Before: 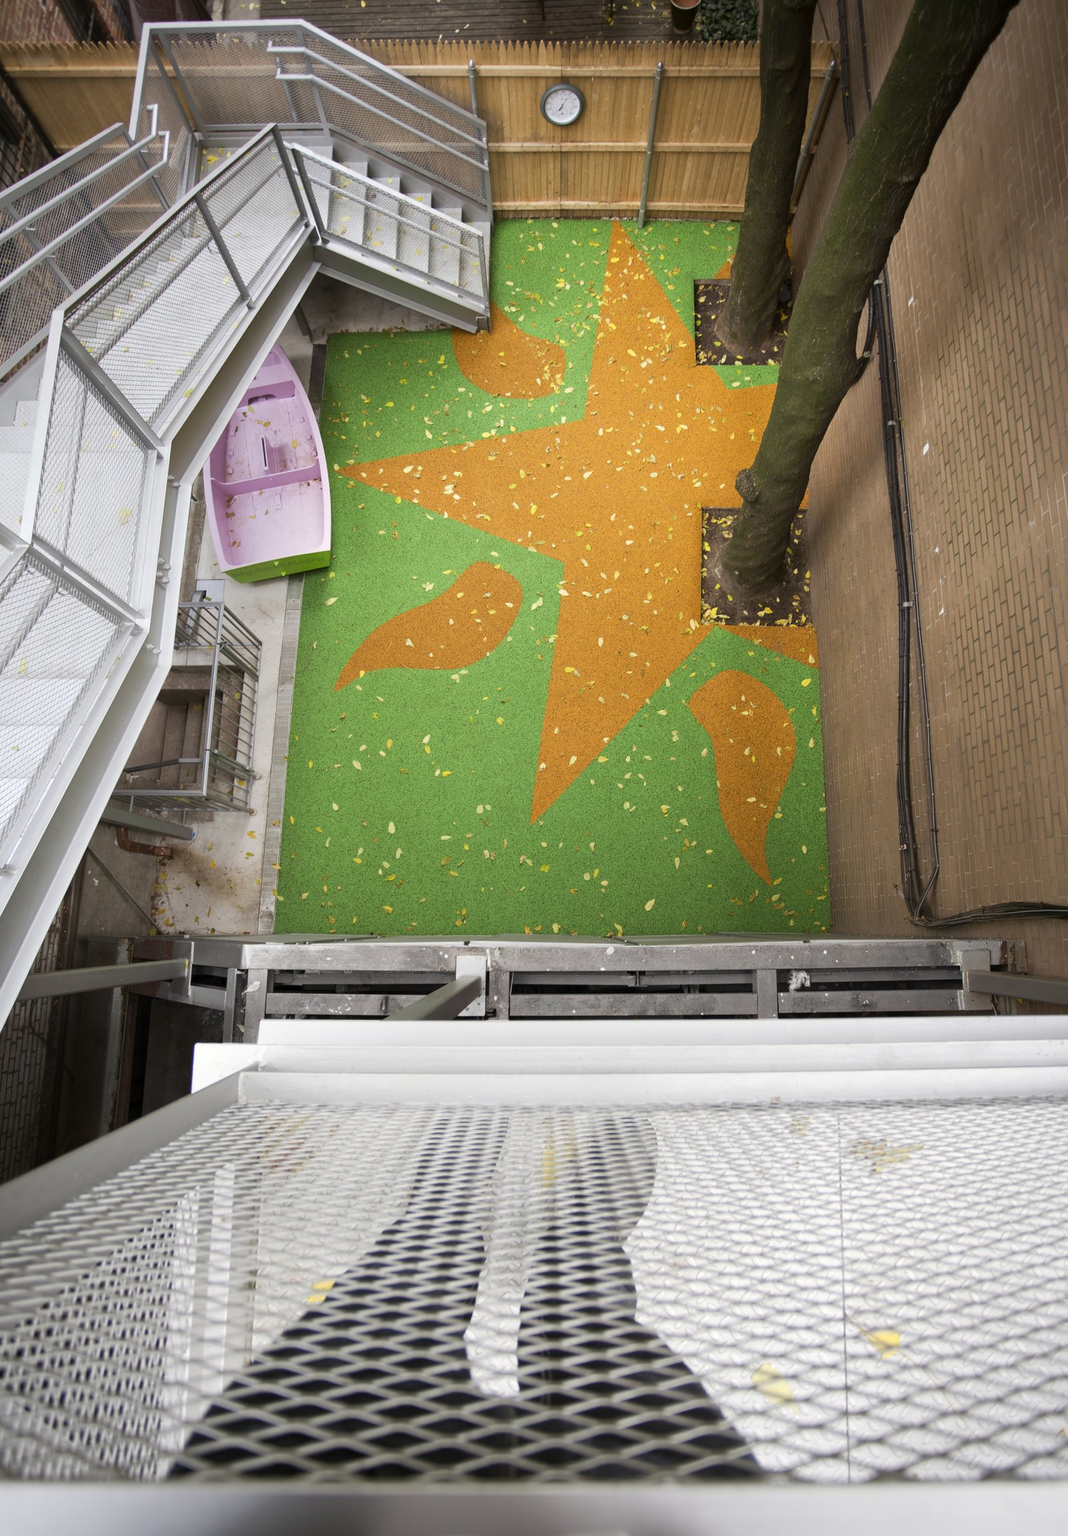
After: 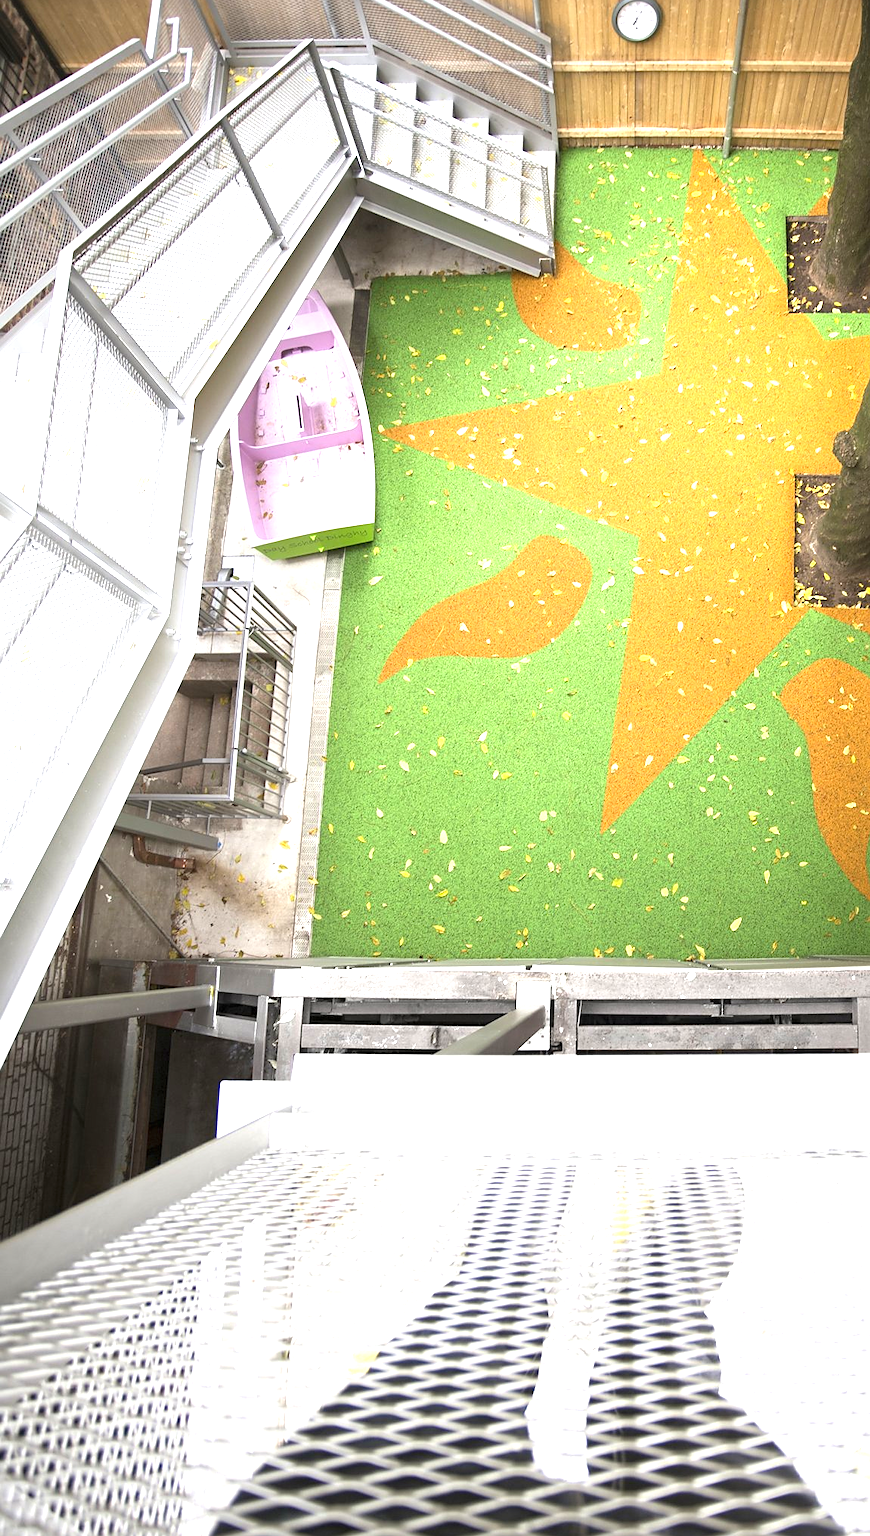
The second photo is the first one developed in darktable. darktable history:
exposure: black level correction 0, exposure 1.3 EV, compensate exposure bias true, compensate highlight preservation false
crop: top 5.803%, right 27.864%, bottom 5.804%
sharpen: radius 1.864, amount 0.398, threshold 1.271
